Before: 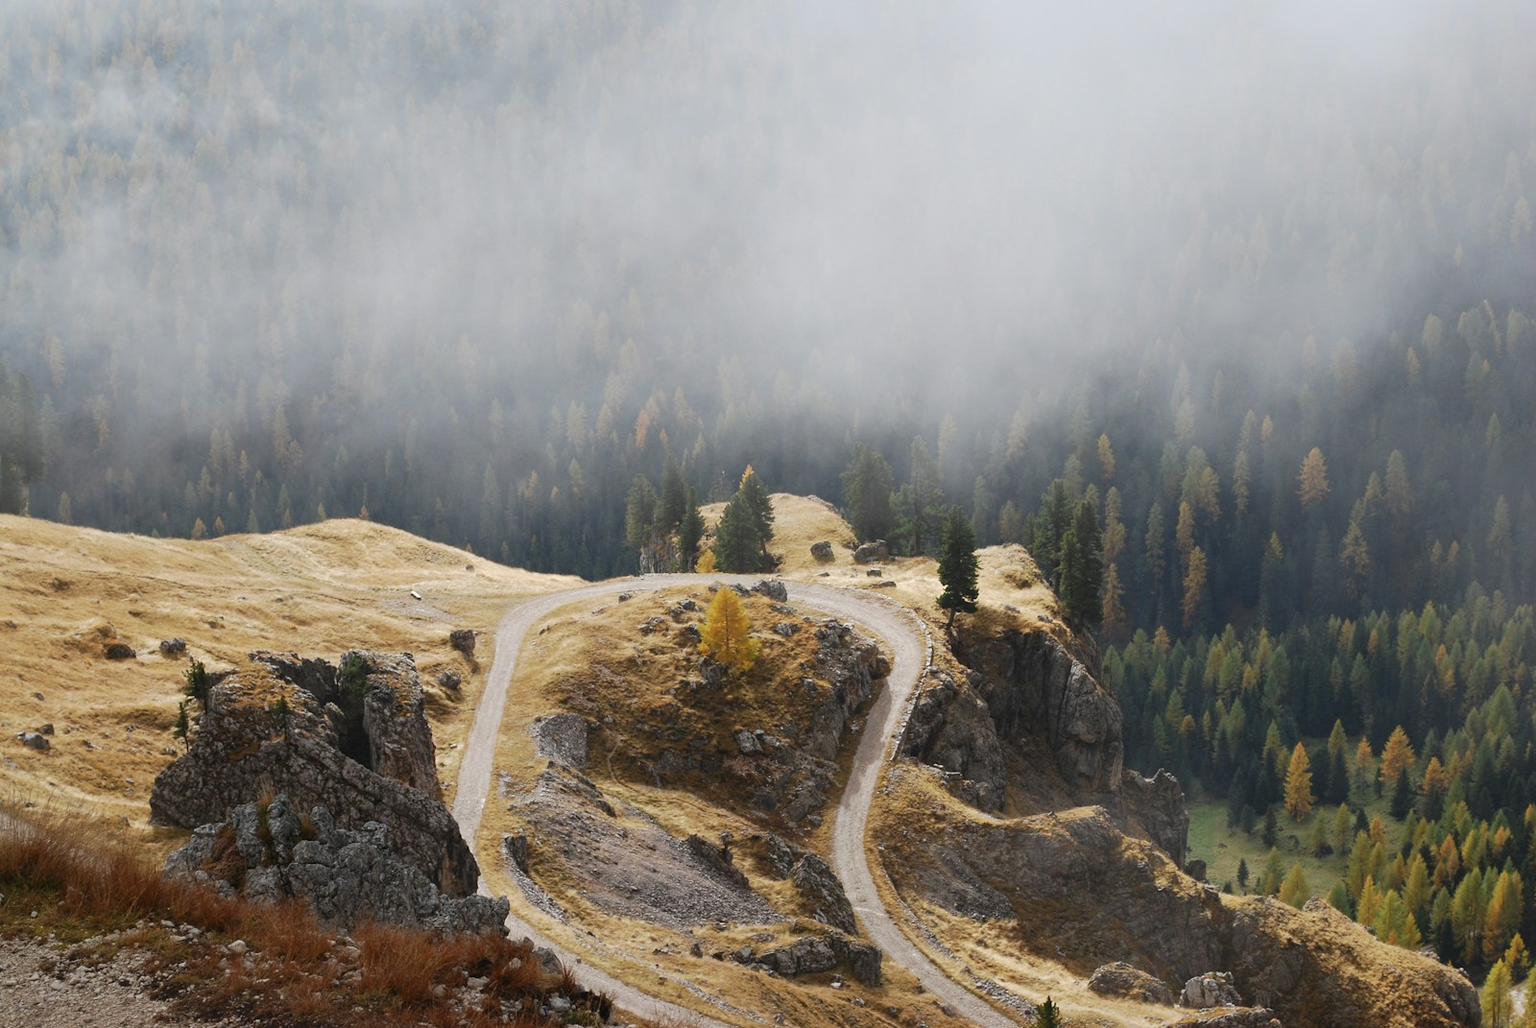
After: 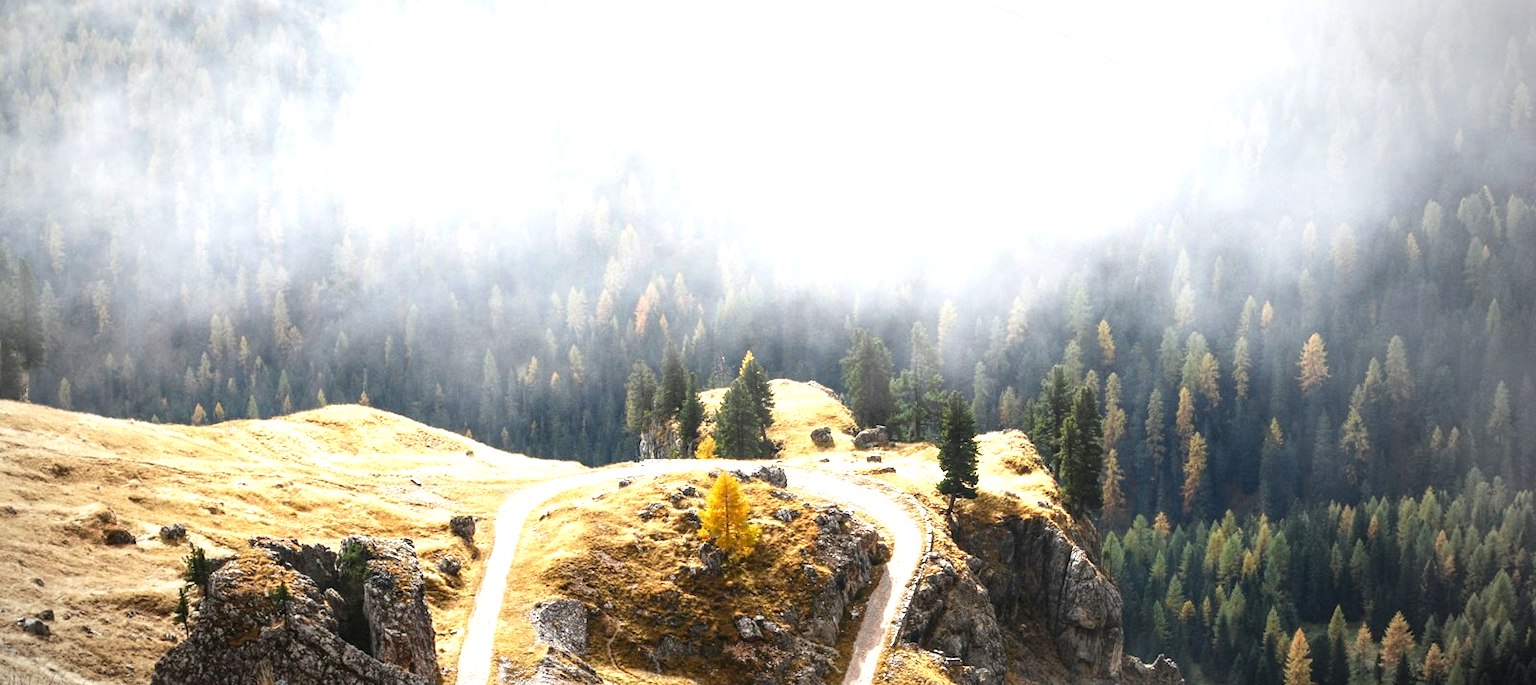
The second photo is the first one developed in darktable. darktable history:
contrast brightness saturation: contrast 0.122, brightness -0.121, saturation 0.198
vignetting: fall-off start 70.76%, center (-0.031, -0.041), width/height ratio 1.334, unbound false
exposure: black level correction 0, exposure 1.199 EV, compensate highlight preservation false
crop: top 11.133%, bottom 22.118%
local contrast: detail 130%
